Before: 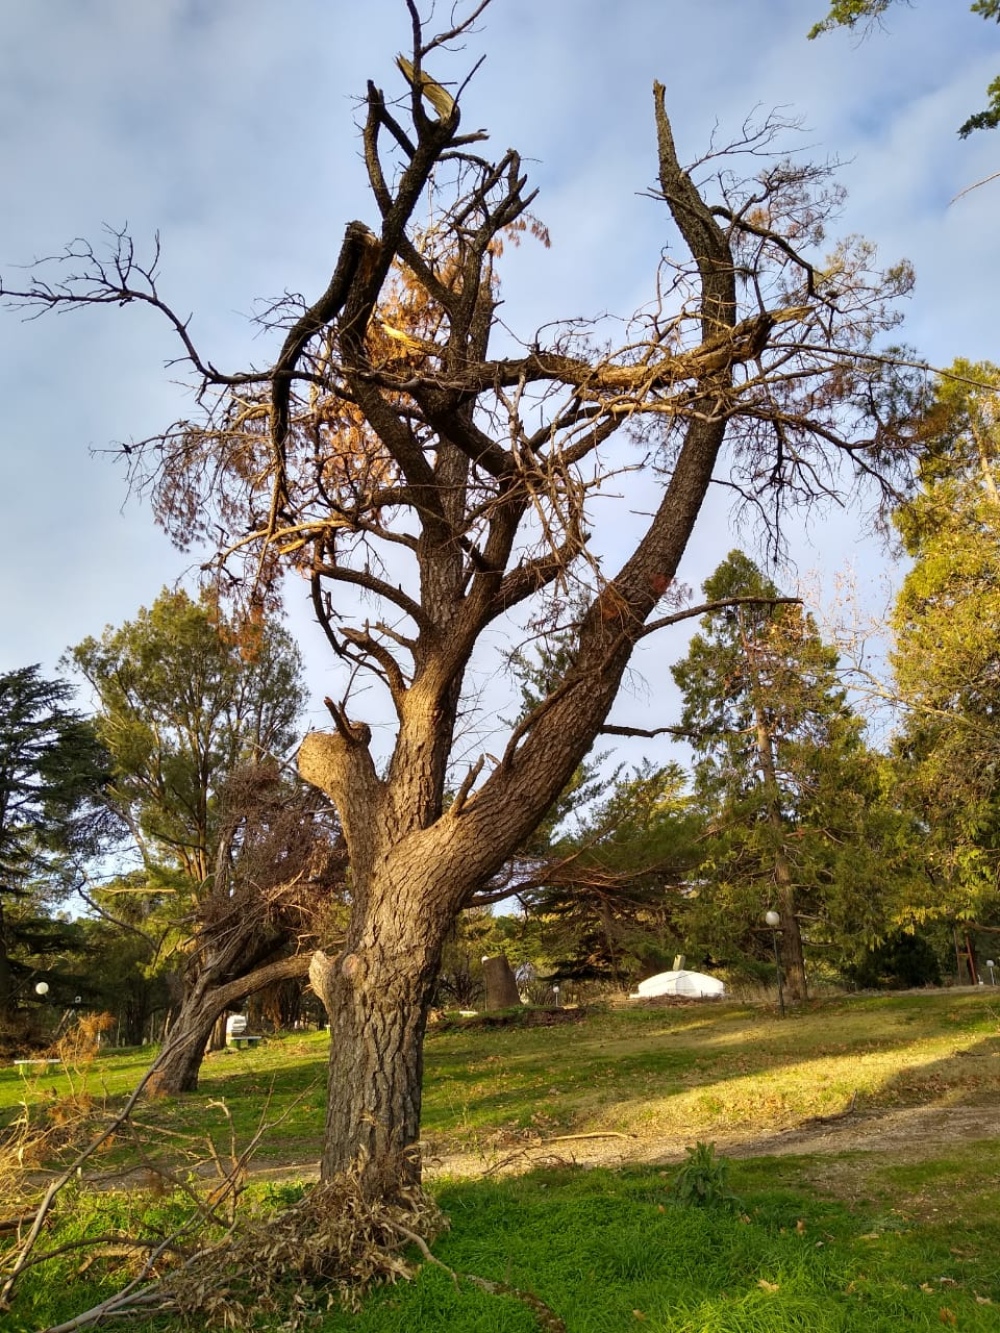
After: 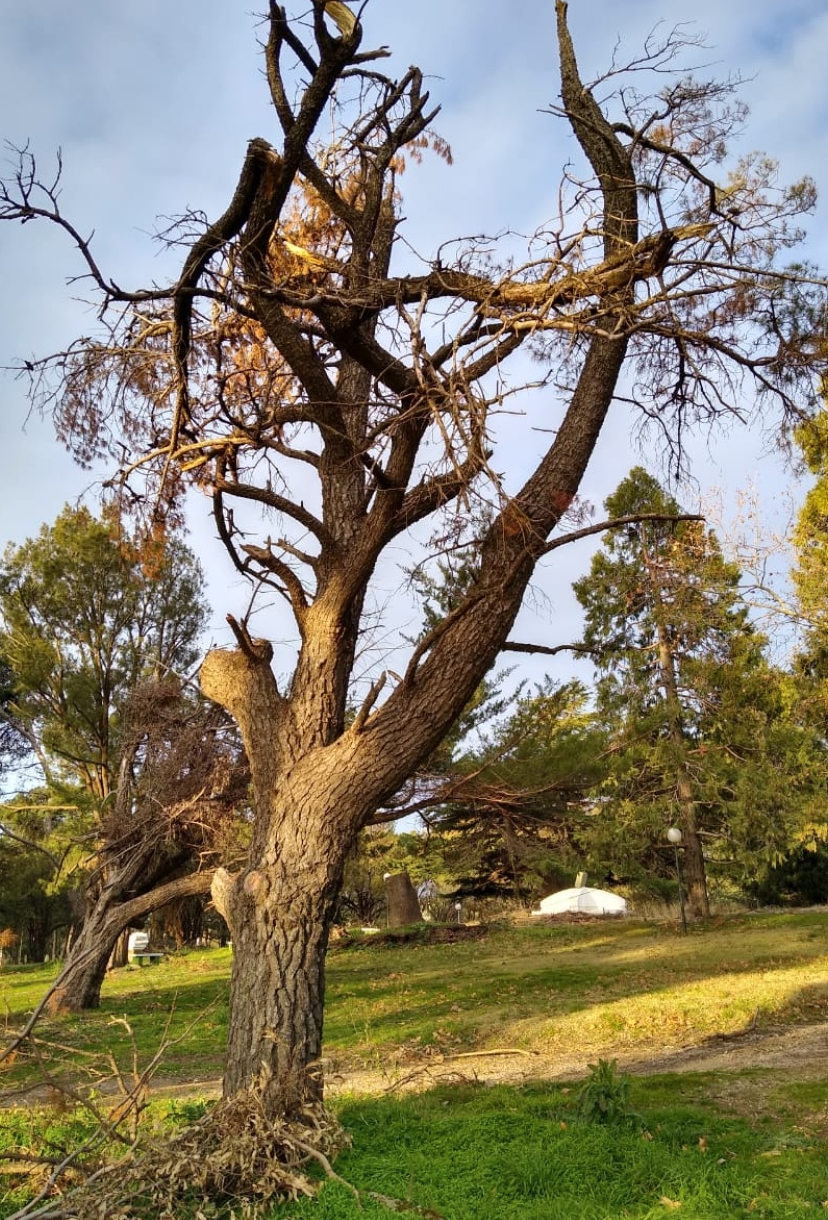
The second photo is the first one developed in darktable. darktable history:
crop: left 9.807%, top 6.259%, right 7.334%, bottom 2.177%
shadows and highlights: shadows 75, highlights -25, soften with gaussian
